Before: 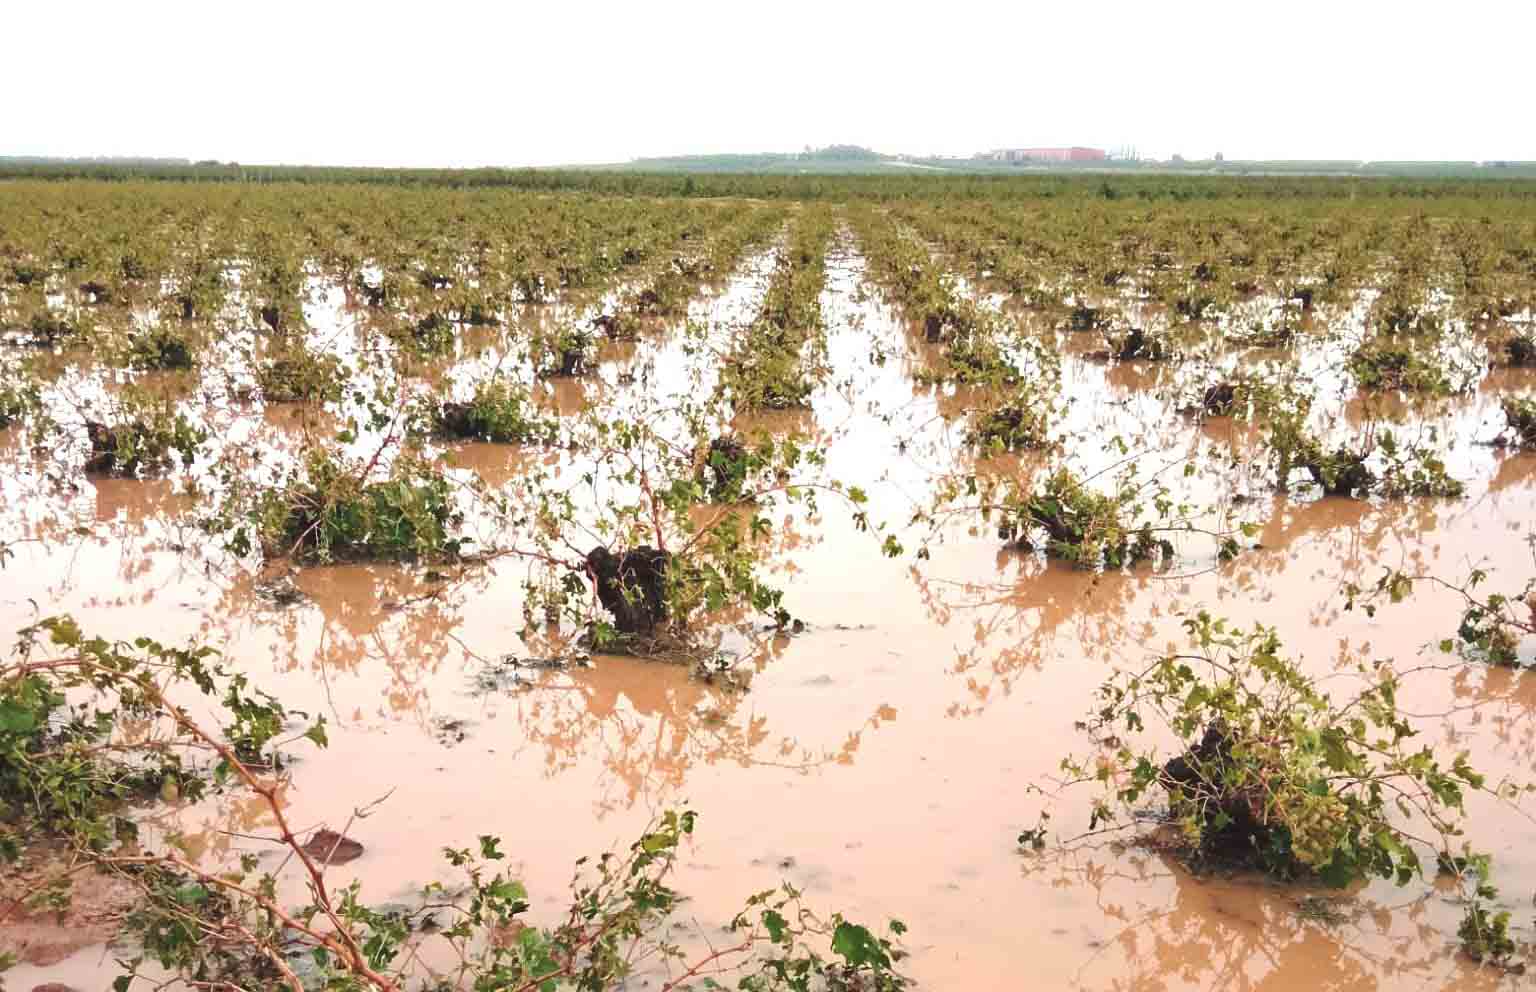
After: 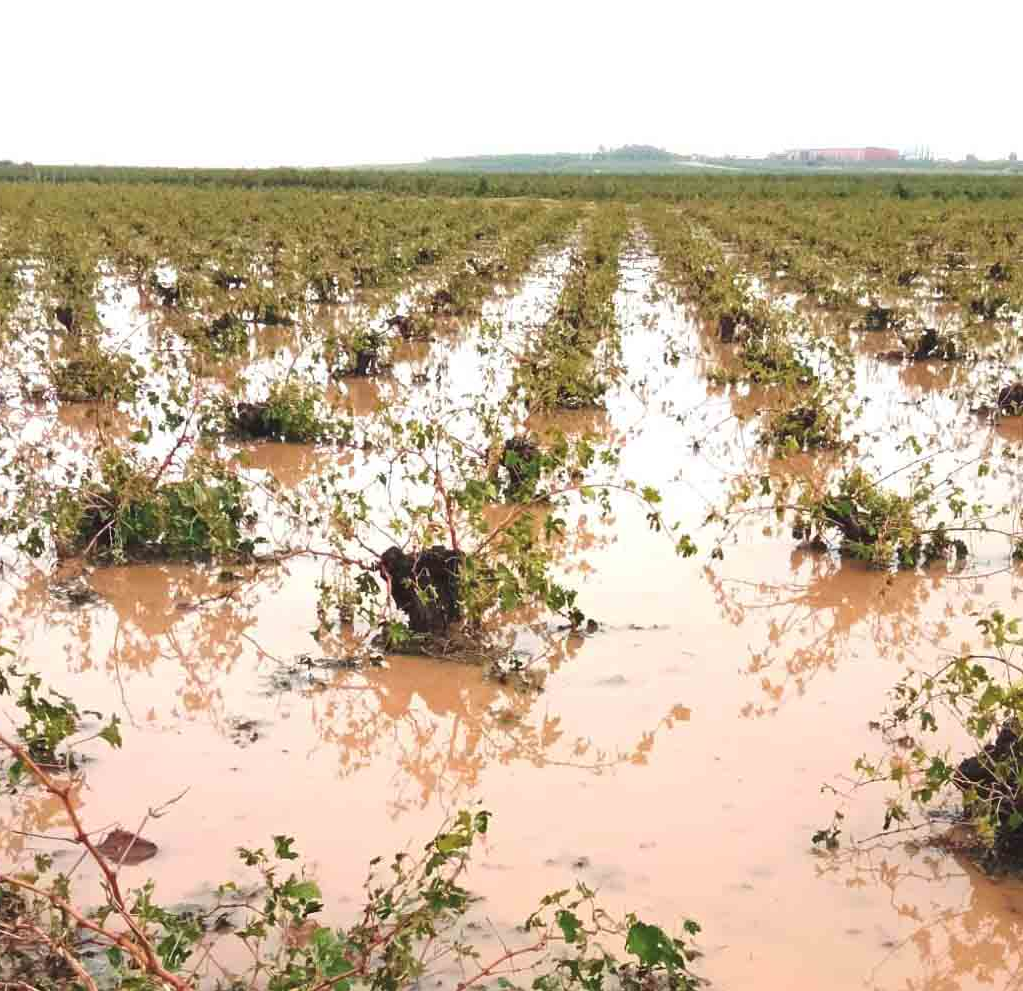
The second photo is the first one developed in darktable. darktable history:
crop and rotate: left 13.47%, right 19.918%
